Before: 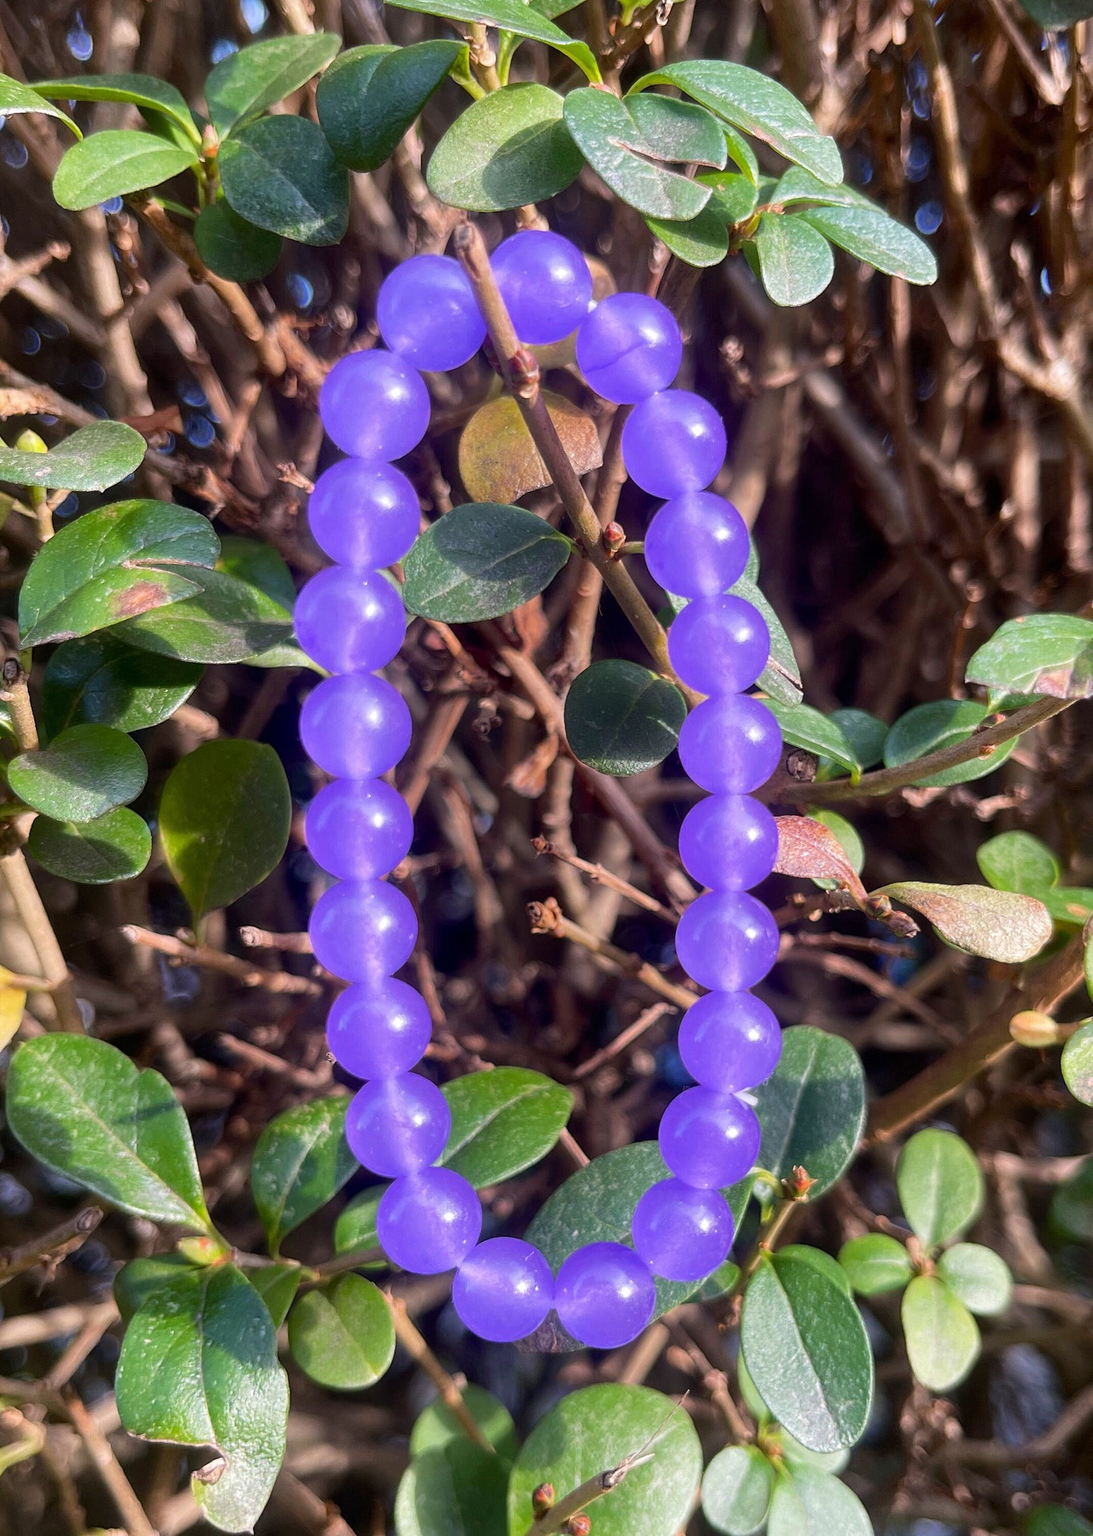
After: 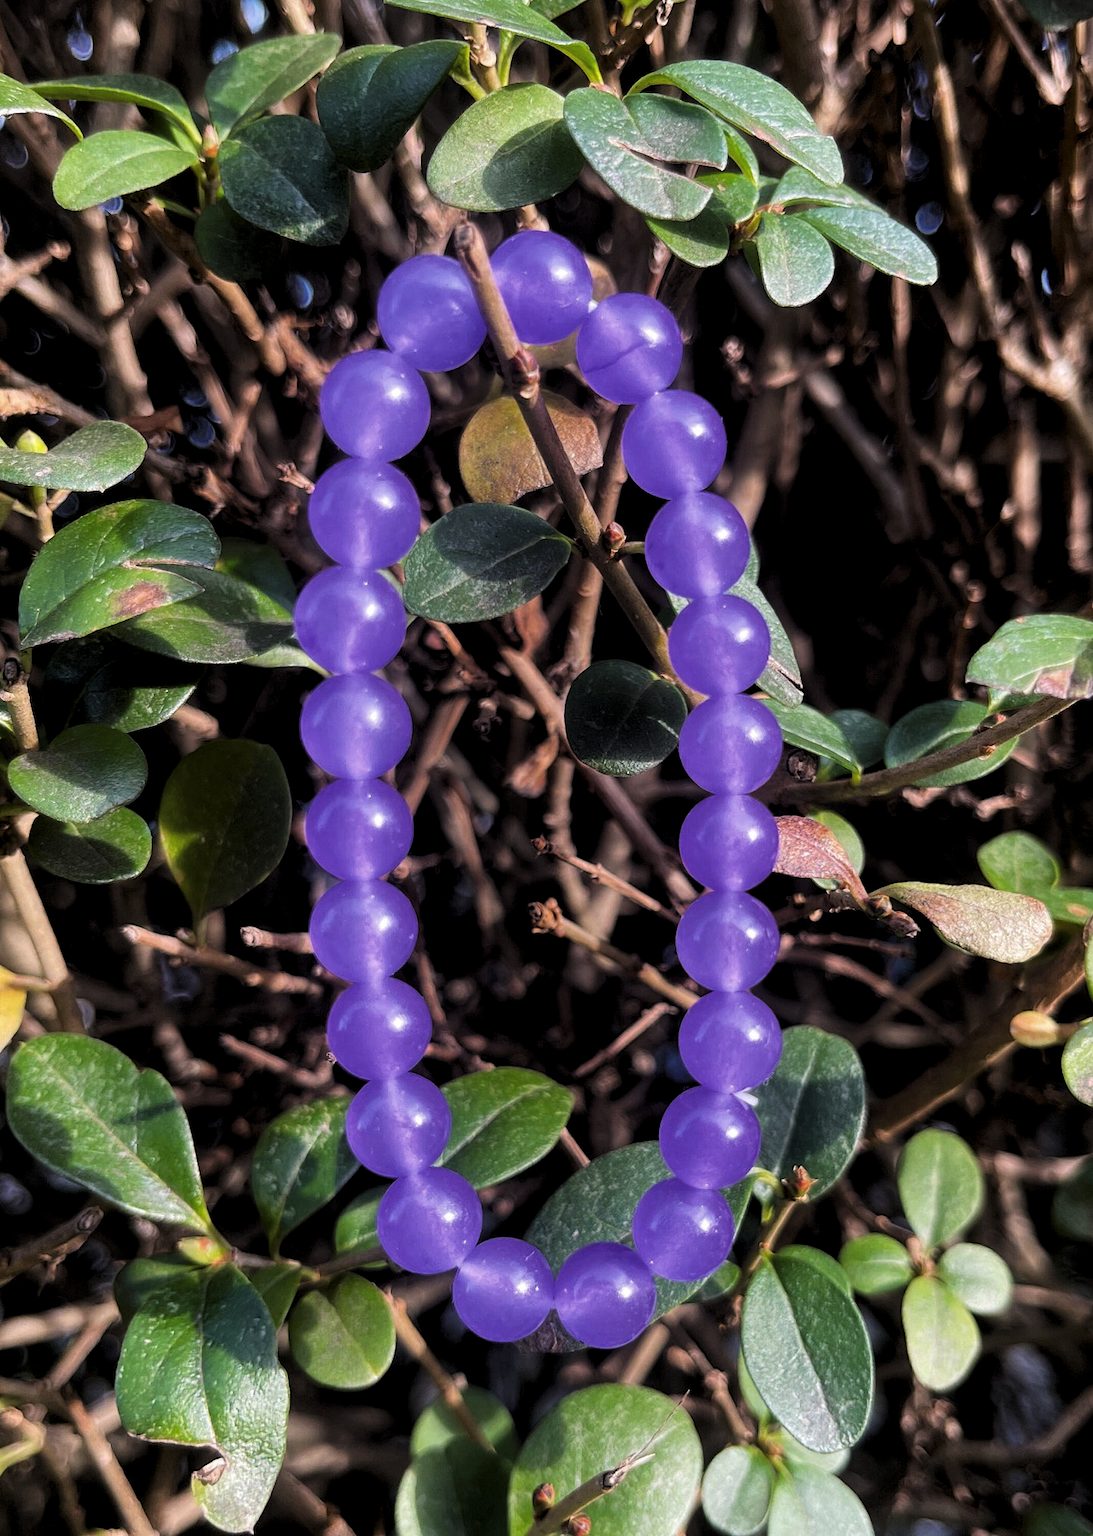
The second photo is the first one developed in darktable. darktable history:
tone curve: curves: ch0 [(0, 0) (0.266, 0.247) (0.741, 0.751) (1, 1)], color space Lab, linked channels, preserve colors none
levels: levels [0.116, 0.574, 1]
